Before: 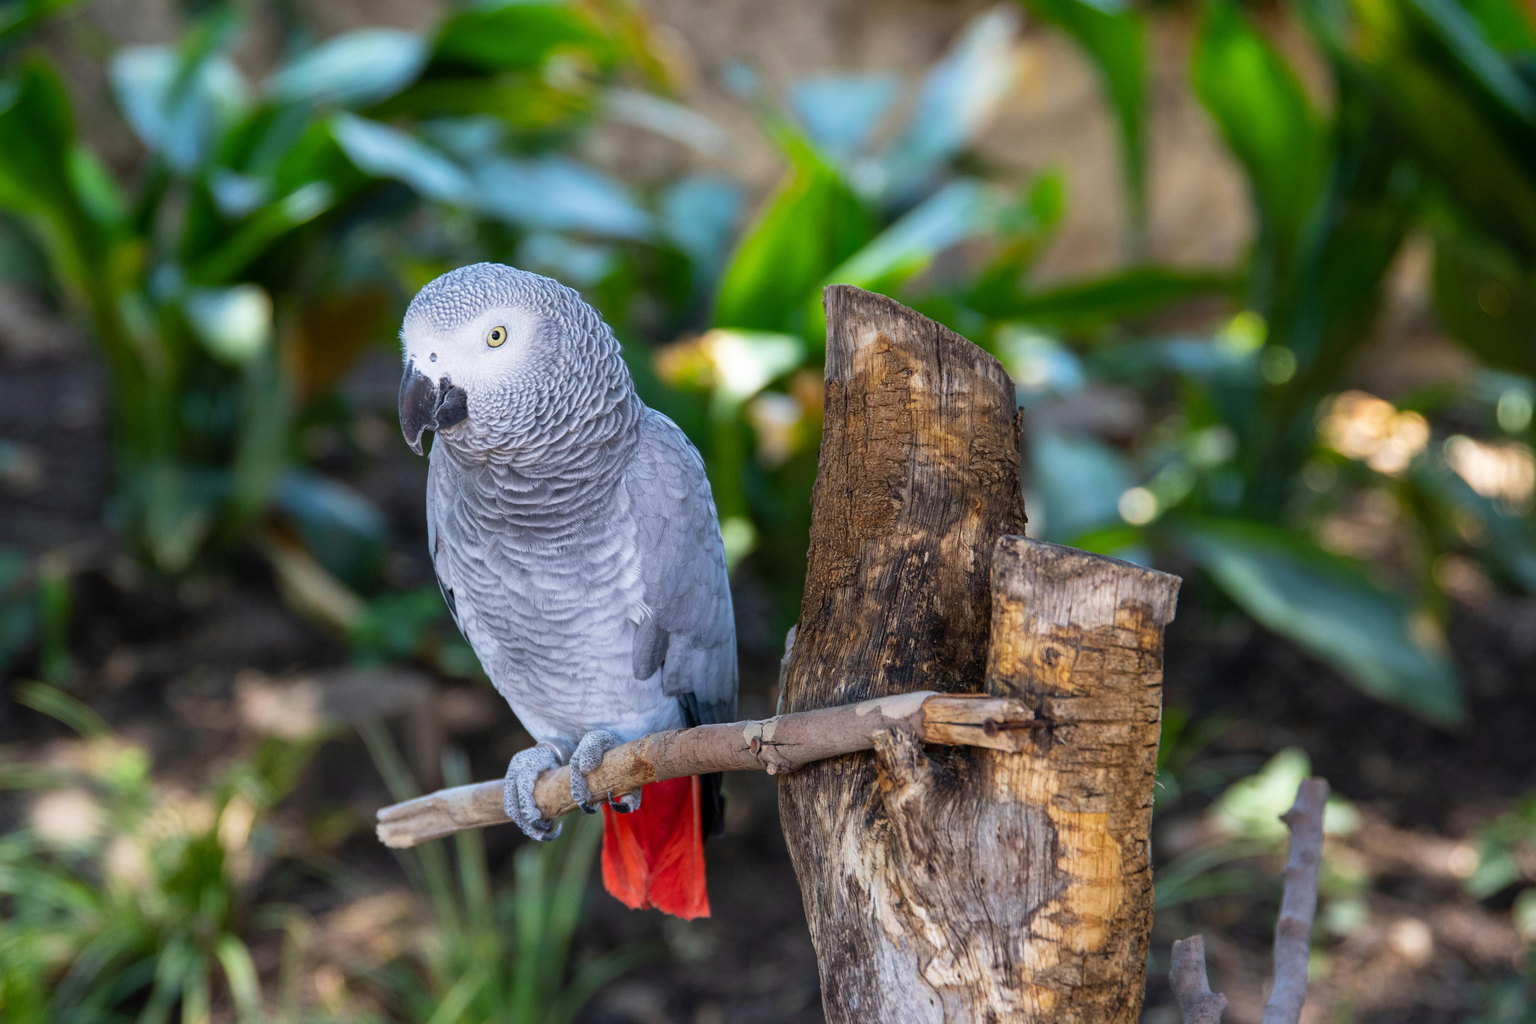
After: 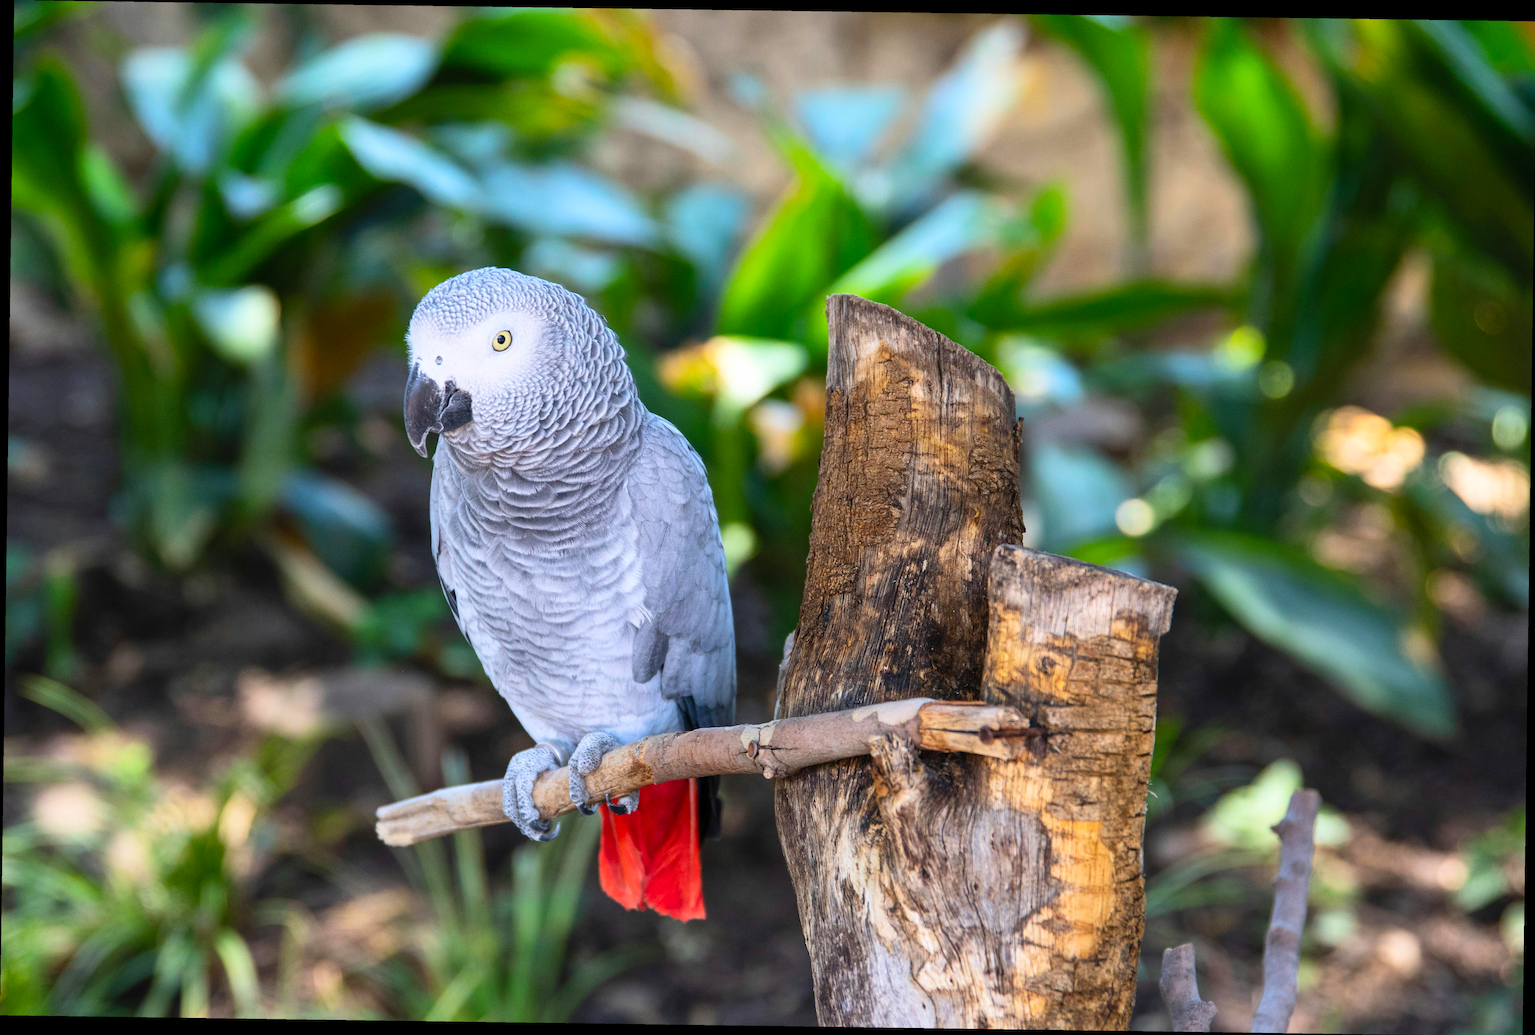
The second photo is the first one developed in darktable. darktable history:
contrast brightness saturation: contrast 0.2, brightness 0.16, saturation 0.22
rotate and perspective: rotation 0.8°, automatic cropping off
